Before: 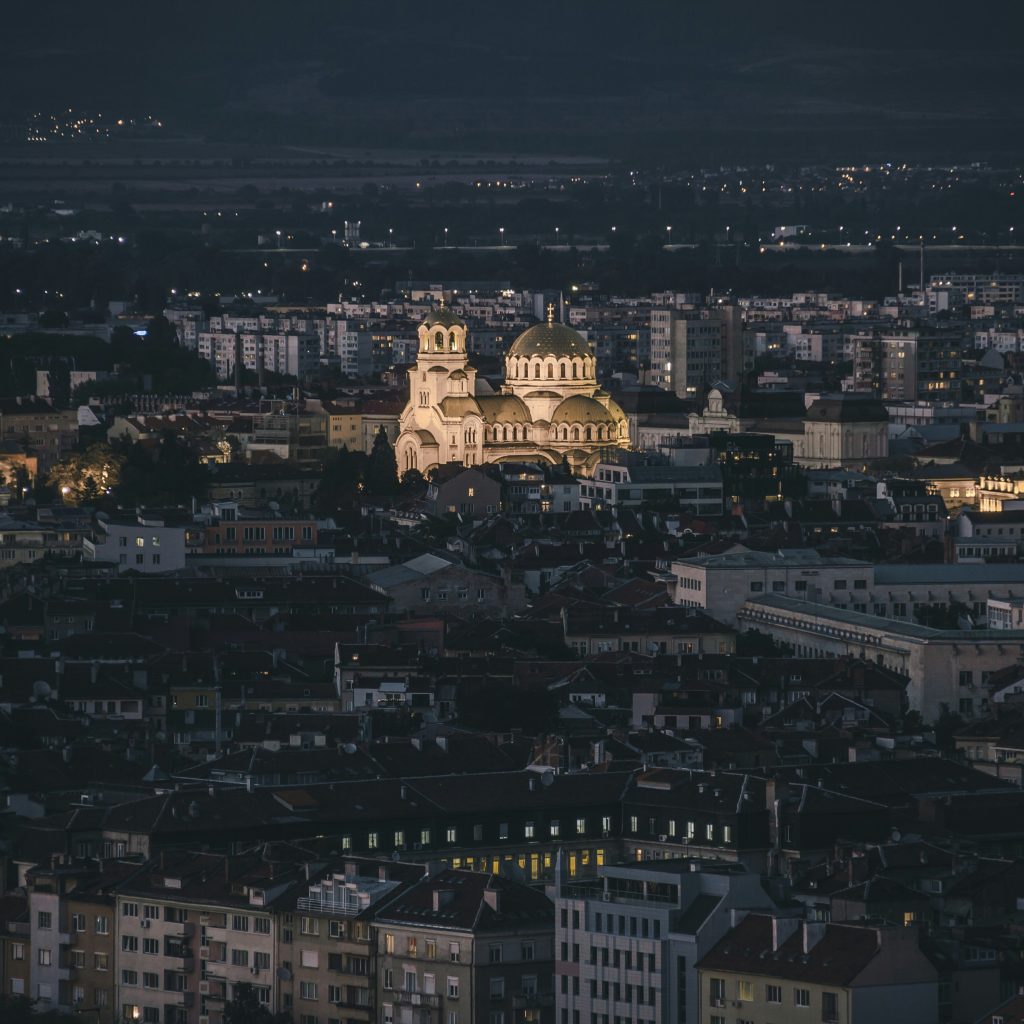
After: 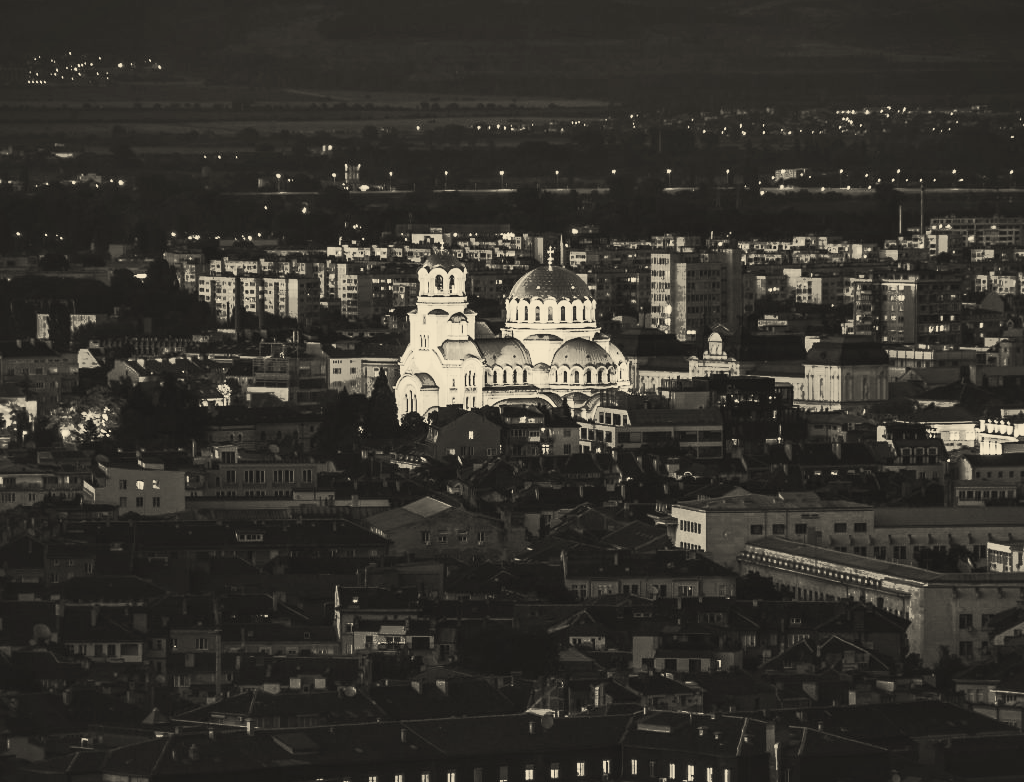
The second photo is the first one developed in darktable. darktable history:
crop: top 5.577%, bottom 17.997%
local contrast: mode bilateral grid, contrast 21, coarseness 49, detail 130%, midtone range 0.2
tone curve: curves: ch0 [(0, 0) (0.003, 0.003) (0.011, 0.01) (0.025, 0.023) (0.044, 0.042) (0.069, 0.065) (0.1, 0.094) (0.136, 0.128) (0.177, 0.167) (0.224, 0.211) (0.277, 0.261) (0.335, 0.316) (0.399, 0.376) (0.468, 0.441) (0.543, 0.685) (0.623, 0.741) (0.709, 0.8) (0.801, 0.863) (0.898, 0.929) (1, 1)], color space Lab, independent channels
shadows and highlights: radius 120.38, shadows 21.68, white point adjustment -9.66, highlights -12.6, soften with gaussian
color correction: highlights a* 1.39, highlights b* 18.1
contrast brightness saturation: contrast 0.527, brightness 0.466, saturation -0.997
